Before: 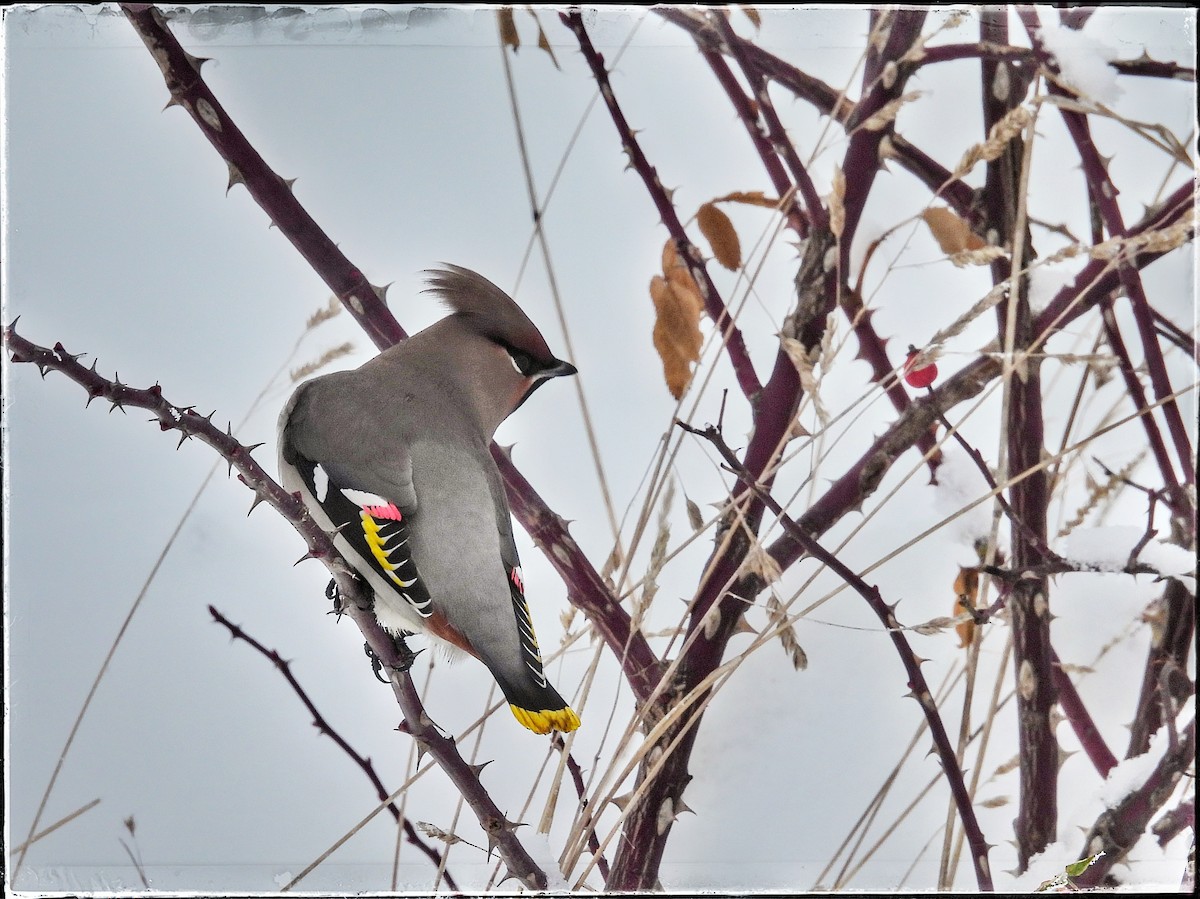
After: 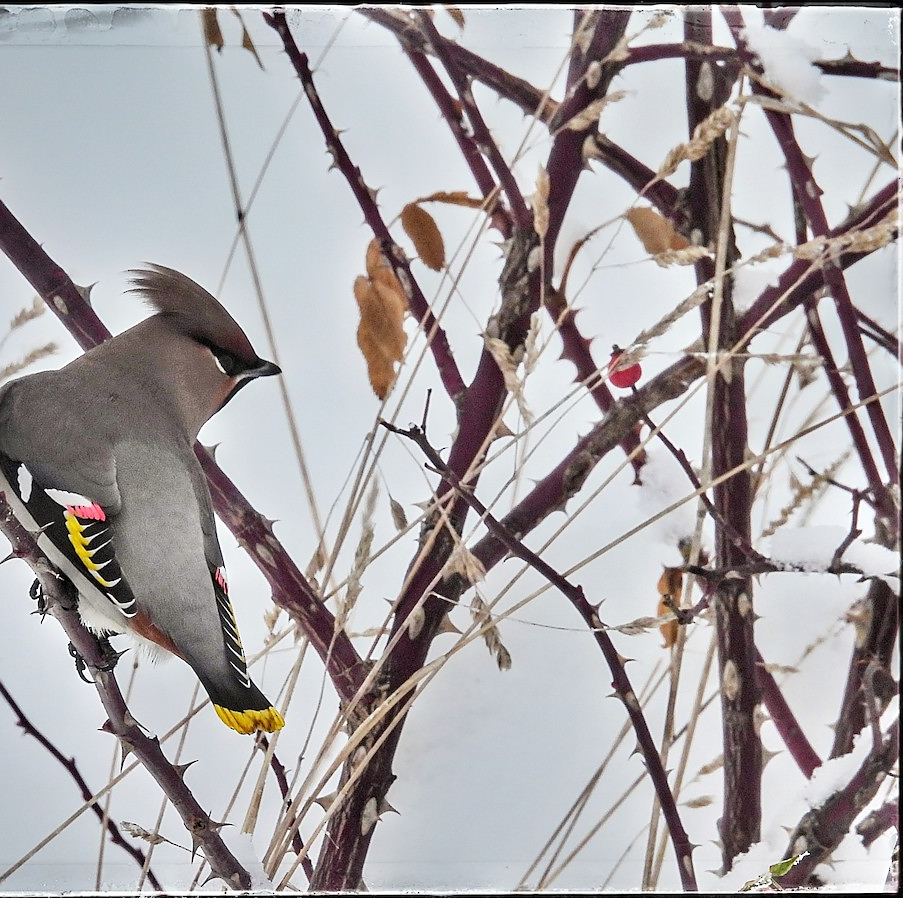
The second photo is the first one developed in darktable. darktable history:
crop and rotate: left 24.688%
sharpen: radius 1.848, amount 0.396, threshold 1.386
